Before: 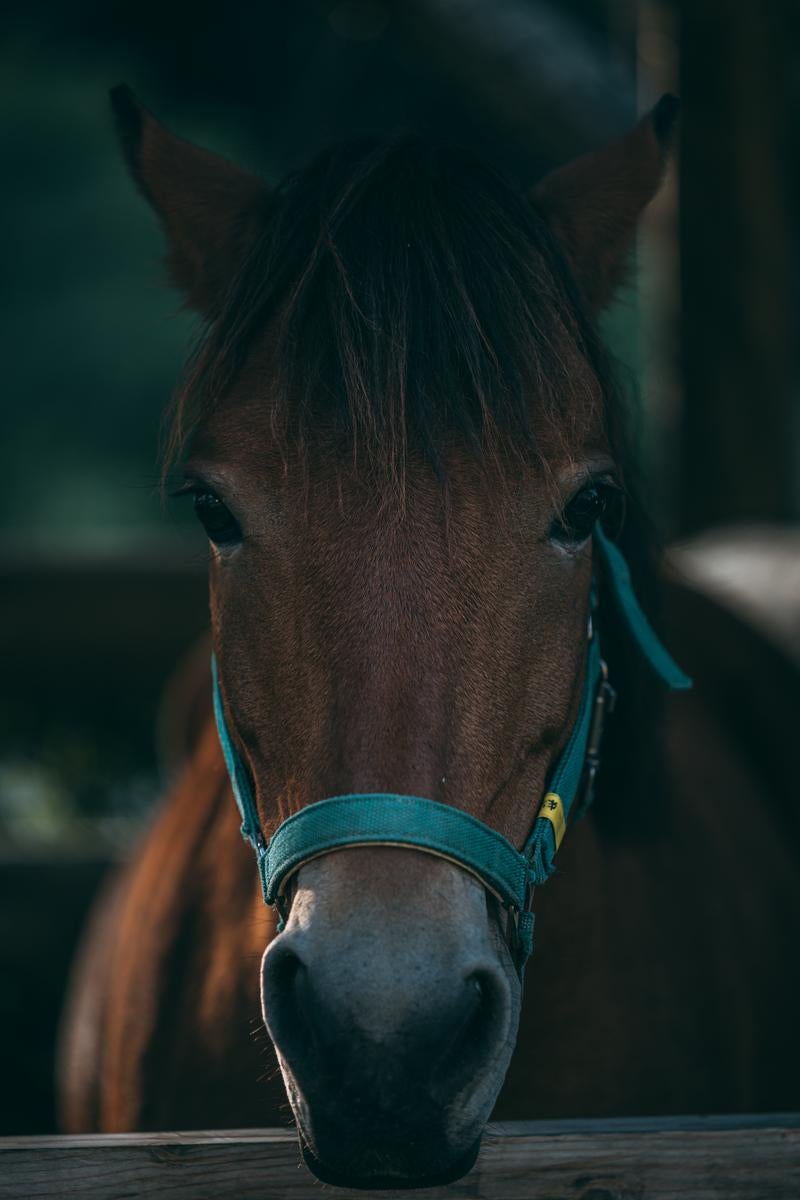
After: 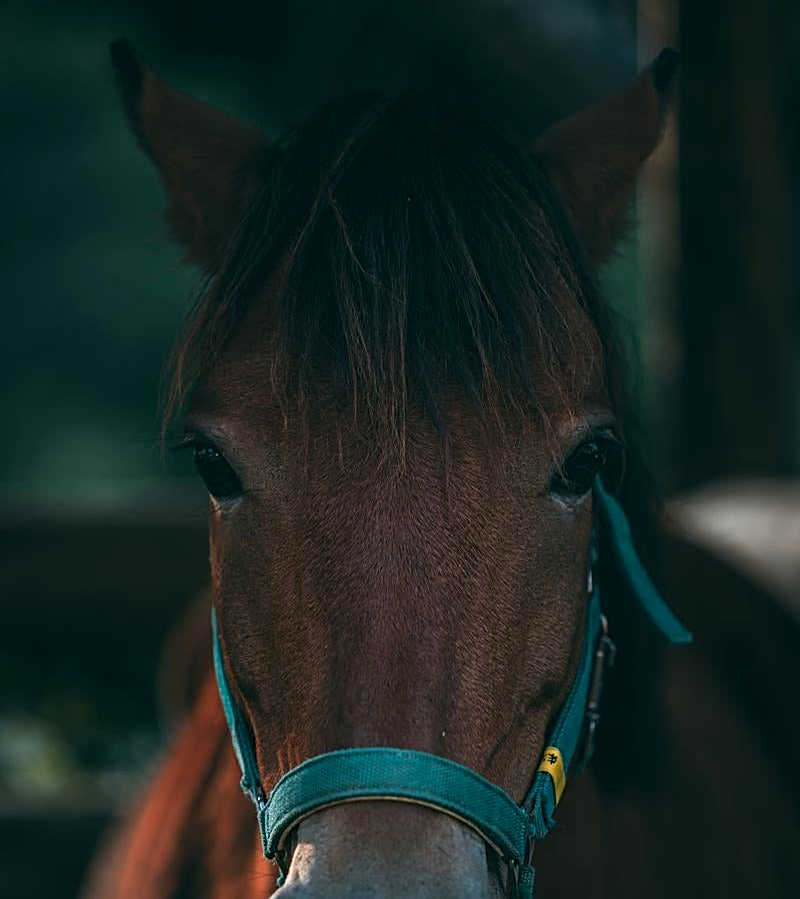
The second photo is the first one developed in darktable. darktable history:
crop: top 3.838%, bottom 21.226%
color zones: curves: ch1 [(0.24, 0.634) (0.75, 0.5)]; ch2 [(0.253, 0.437) (0.745, 0.491)]
sharpen: on, module defaults
